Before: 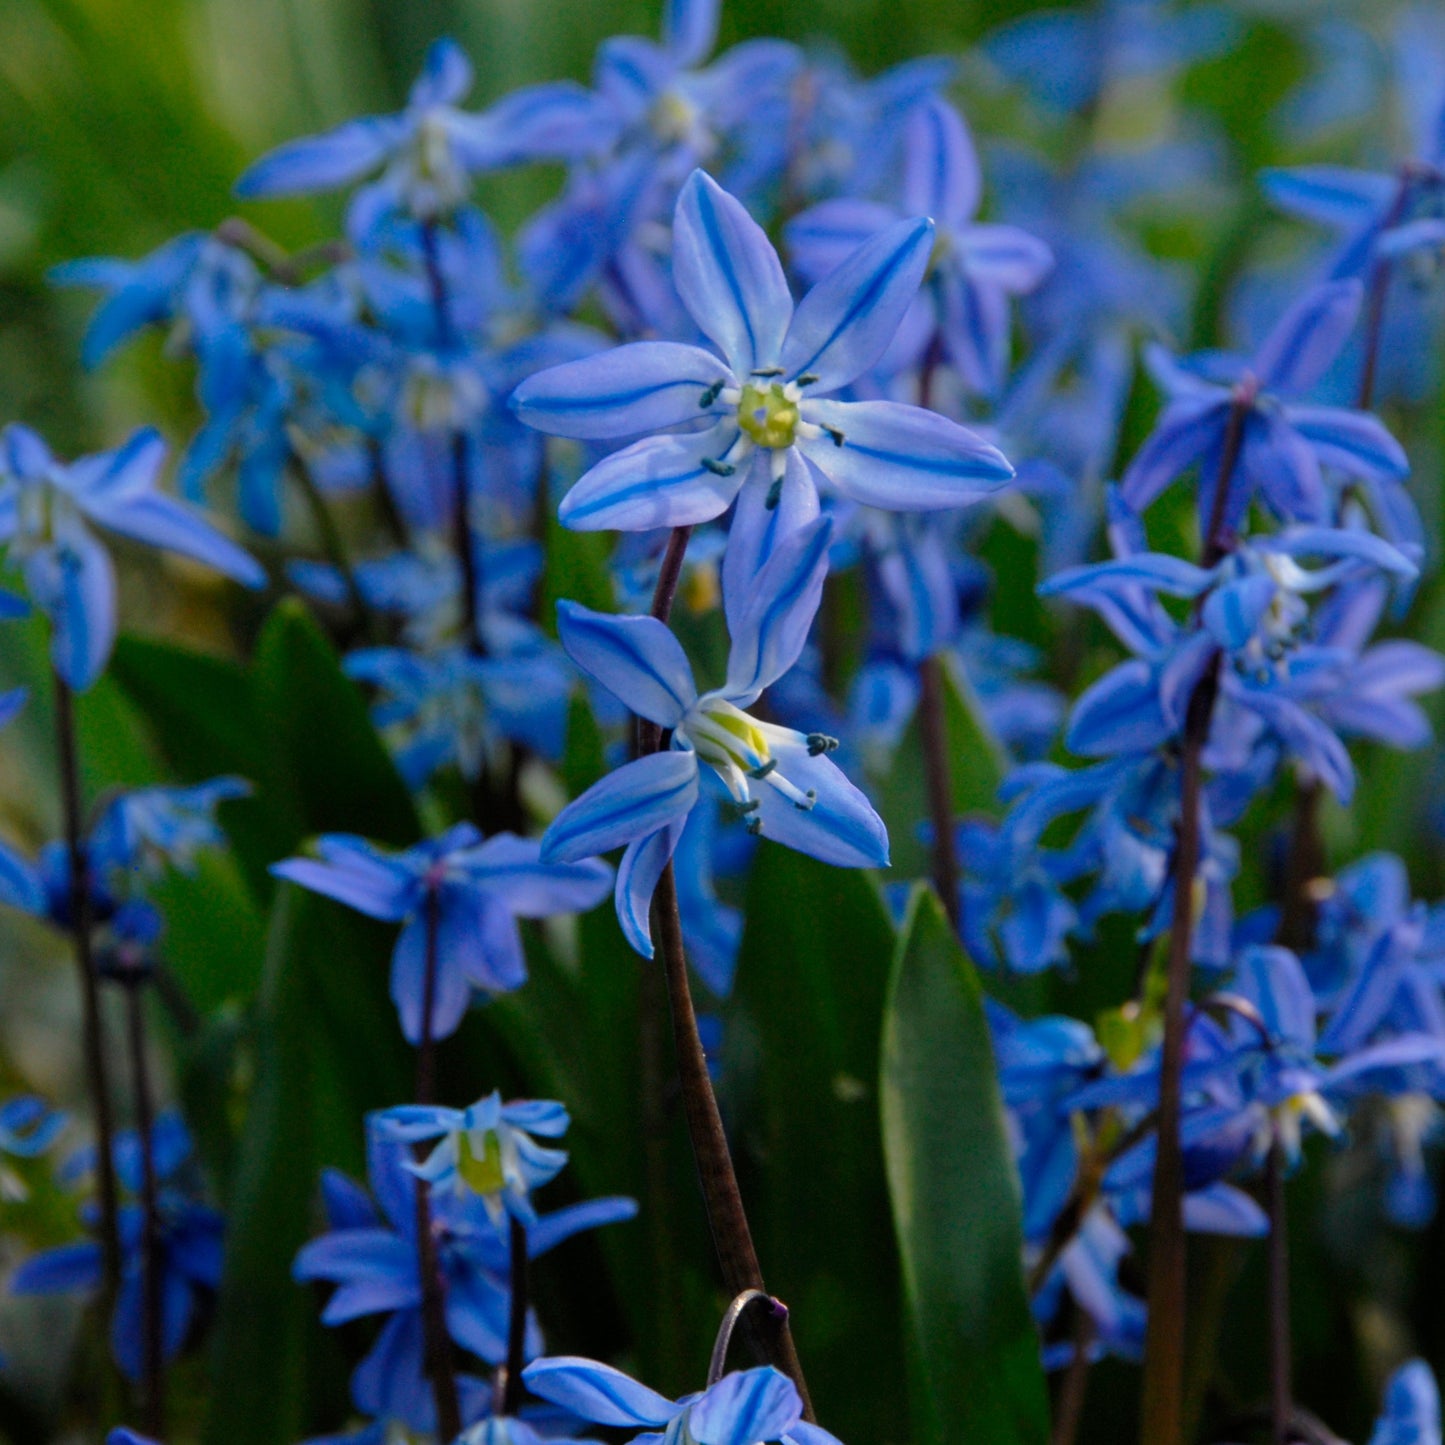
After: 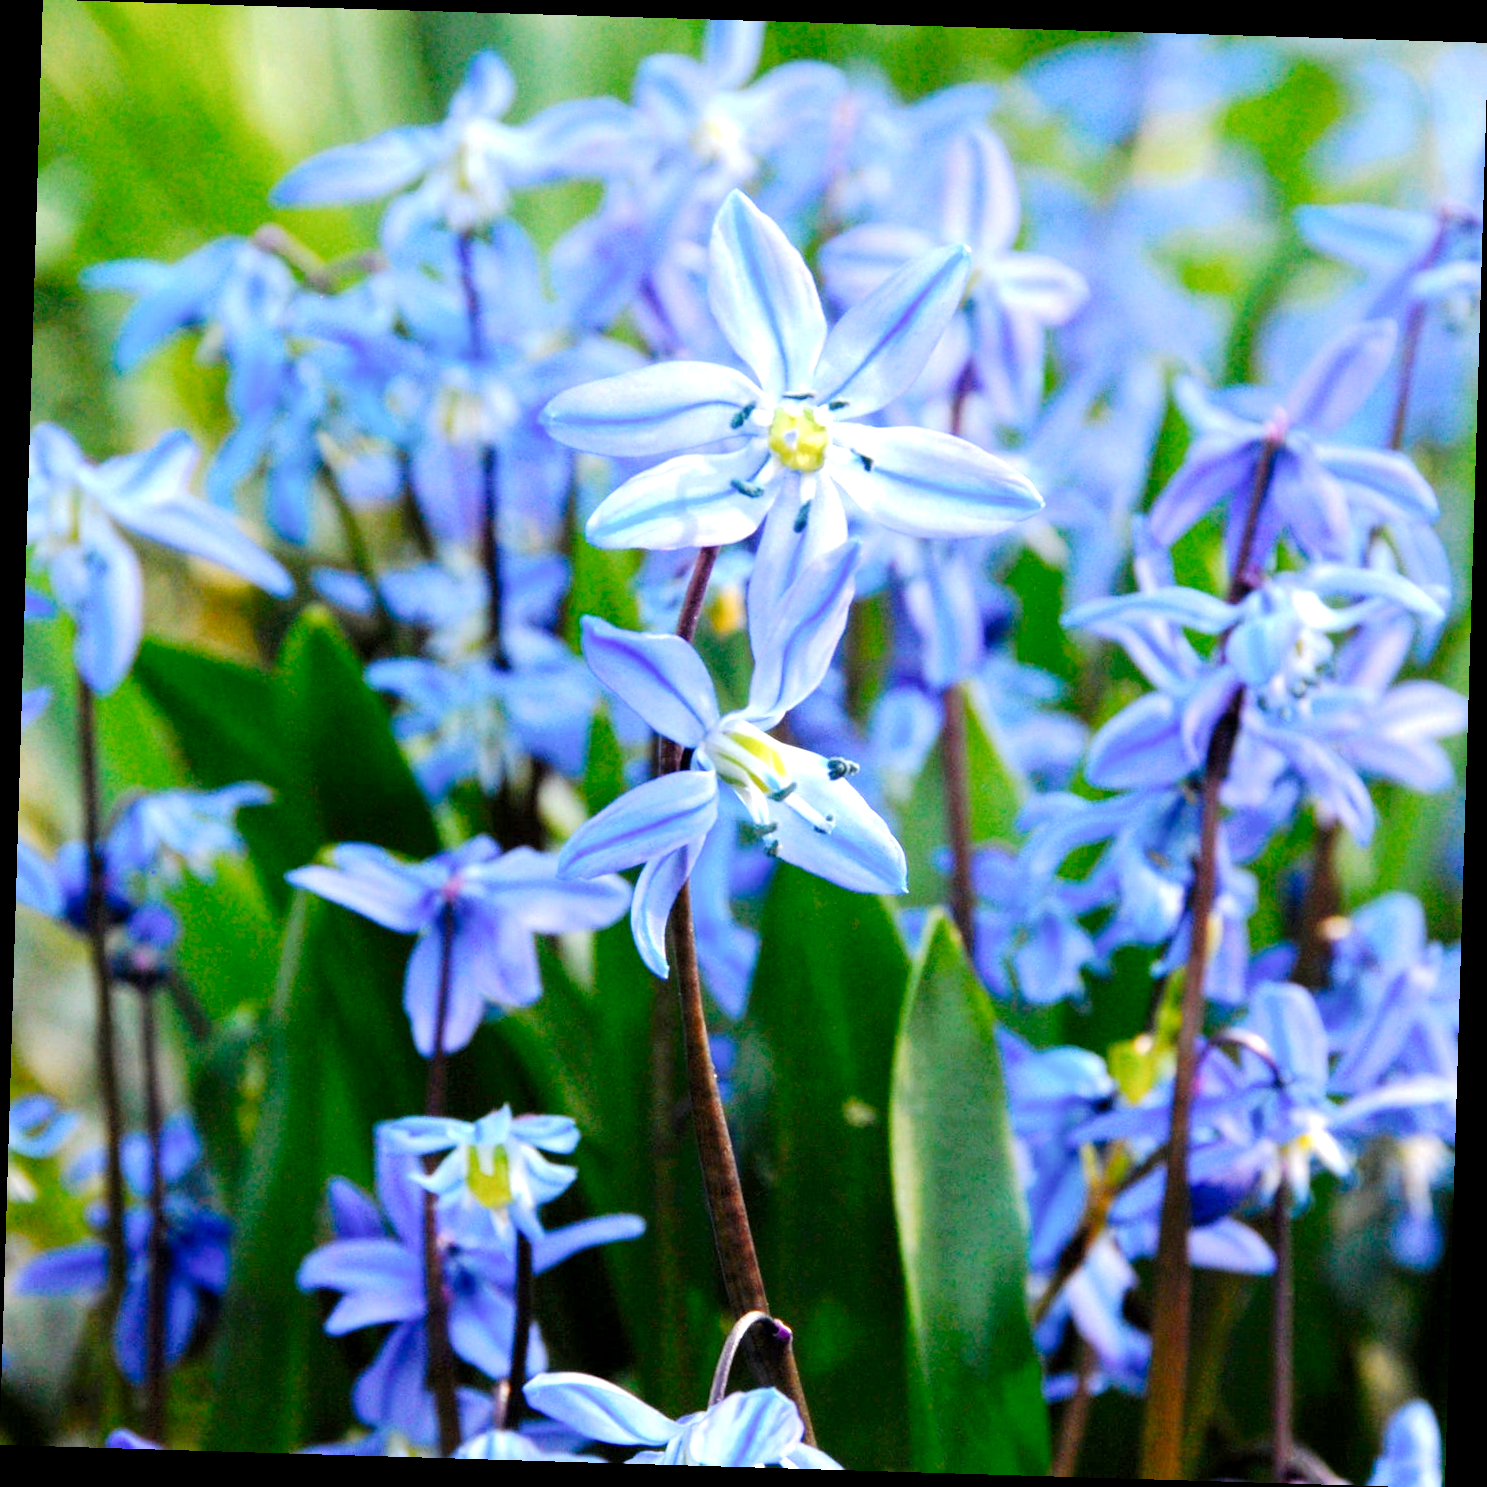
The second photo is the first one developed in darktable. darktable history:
rotate and perspective: rotation 1.72°, automatic cropping off
white balance: red 1.009, blue 1.027
tone curve: curves: ch0 [(0, 0) (0.003, 0.005) (0.011, 0.011) (0.025, 0.022) (0.044, 0.038) (0.069, 0.062) (0.1, 0.091) (0.136, 0.128) (0.177, 0.183) (0.224, 0.246) (0.277, 0.325) (0.335, 0.403) (0.399, 0.473) (0.468, 0.557) (0.543, 0.638) (0.623, 0.709) (0.709, 0.782) (0.801, 0.847) (0.898, 0.923) (1, 1)], preserve colors none
exposure: black level correction 0.001, exposure 1.719 EV, compensate exposure bias true, compensate highlight preservation false
